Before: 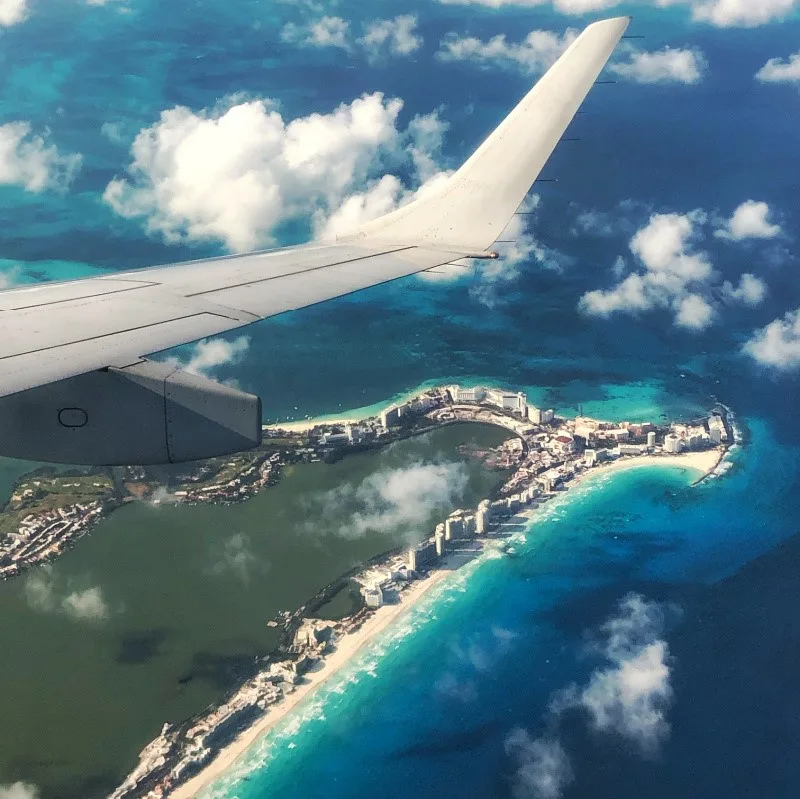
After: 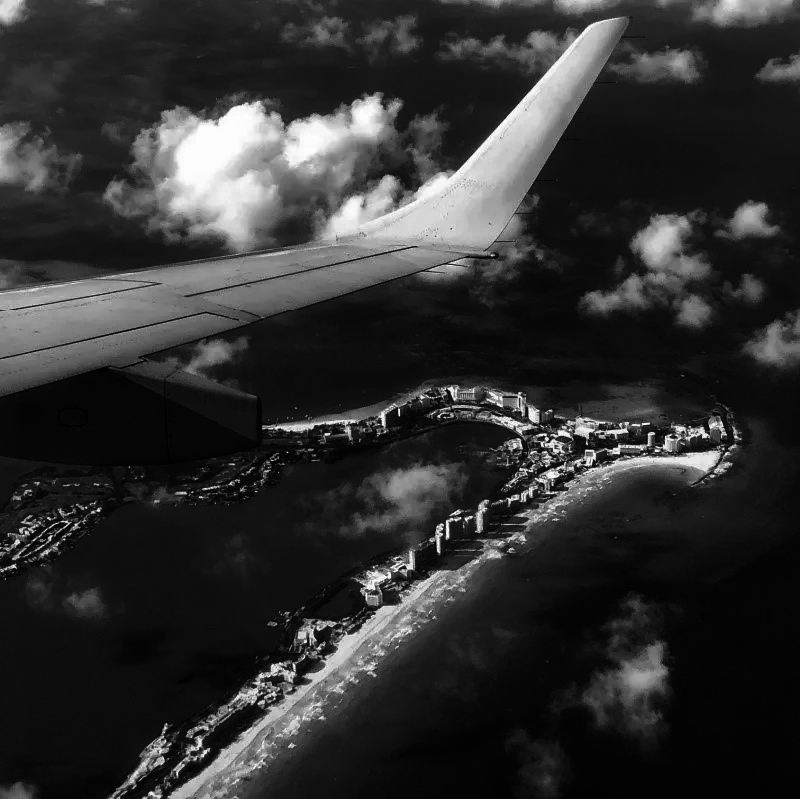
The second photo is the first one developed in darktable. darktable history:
contrast brightness saturation: contrast 0.02, brightness -1, saturation -1
color zones: curves: ch0 [(0, 0.447) (0.184, 0.543) (0.323, 0.476) (0.429, 0.445) (0.571, 0.443) (0.714, 0.451) (0.857, 0.452) (1, 0.447)]; ch1 [(0, 0.464) (0.176, 0.46) (0.287, 0.177) (0.429, 0.002) (0.571, 0) (0.714, 0) (0.857, 0) (1, 0.464)], mix 20%
